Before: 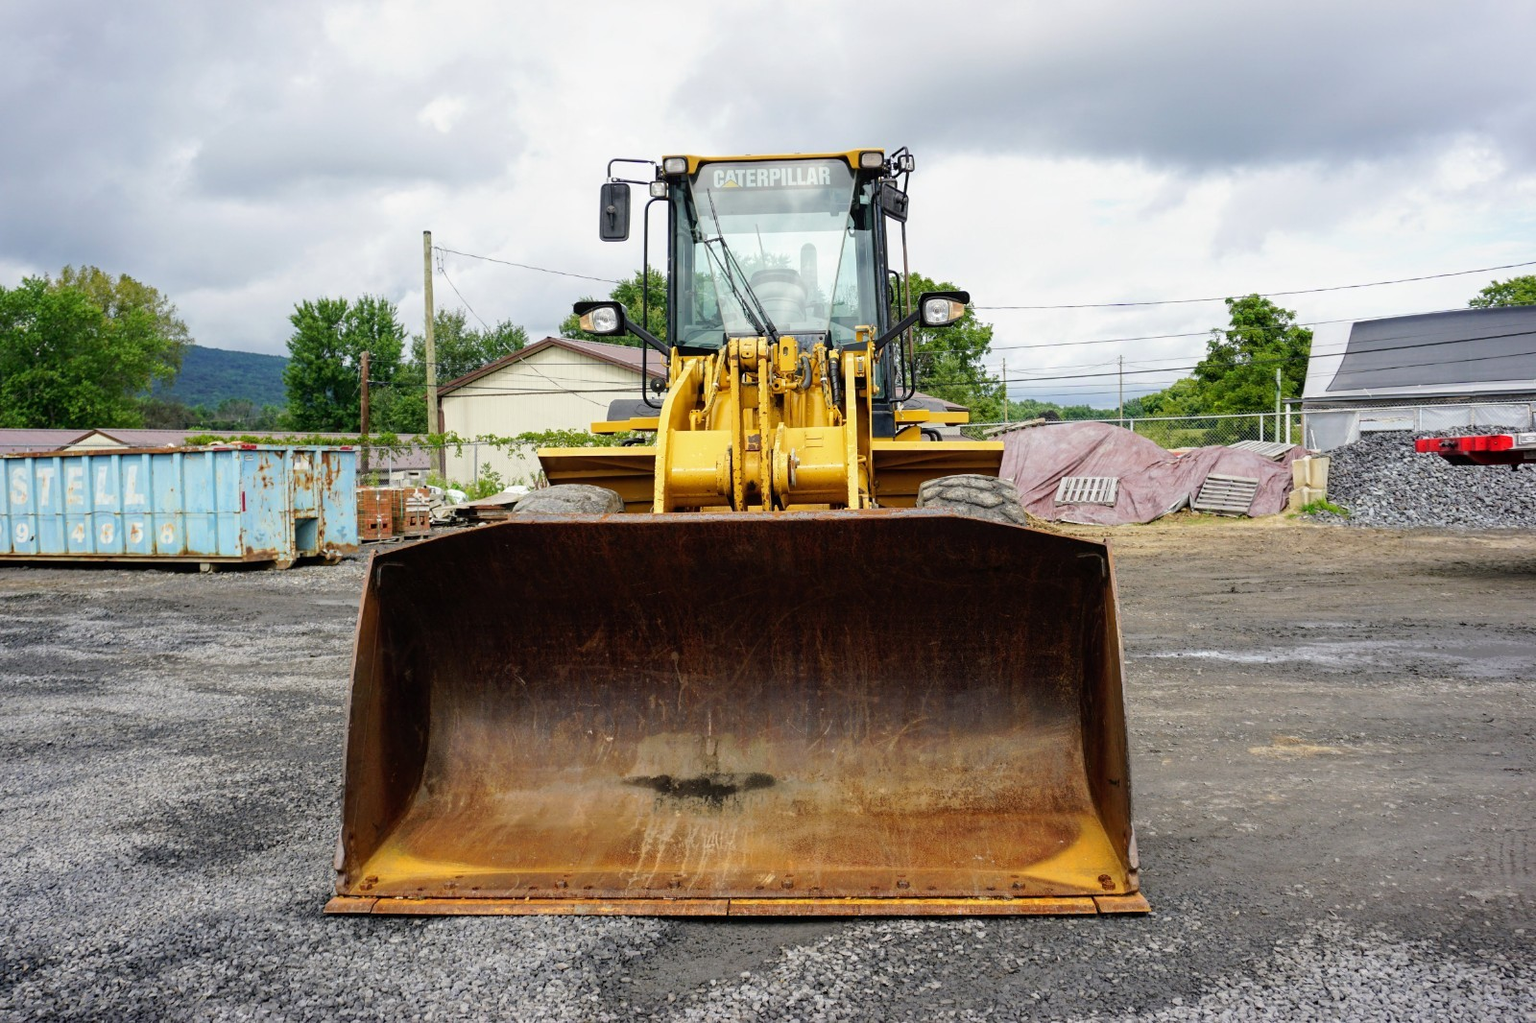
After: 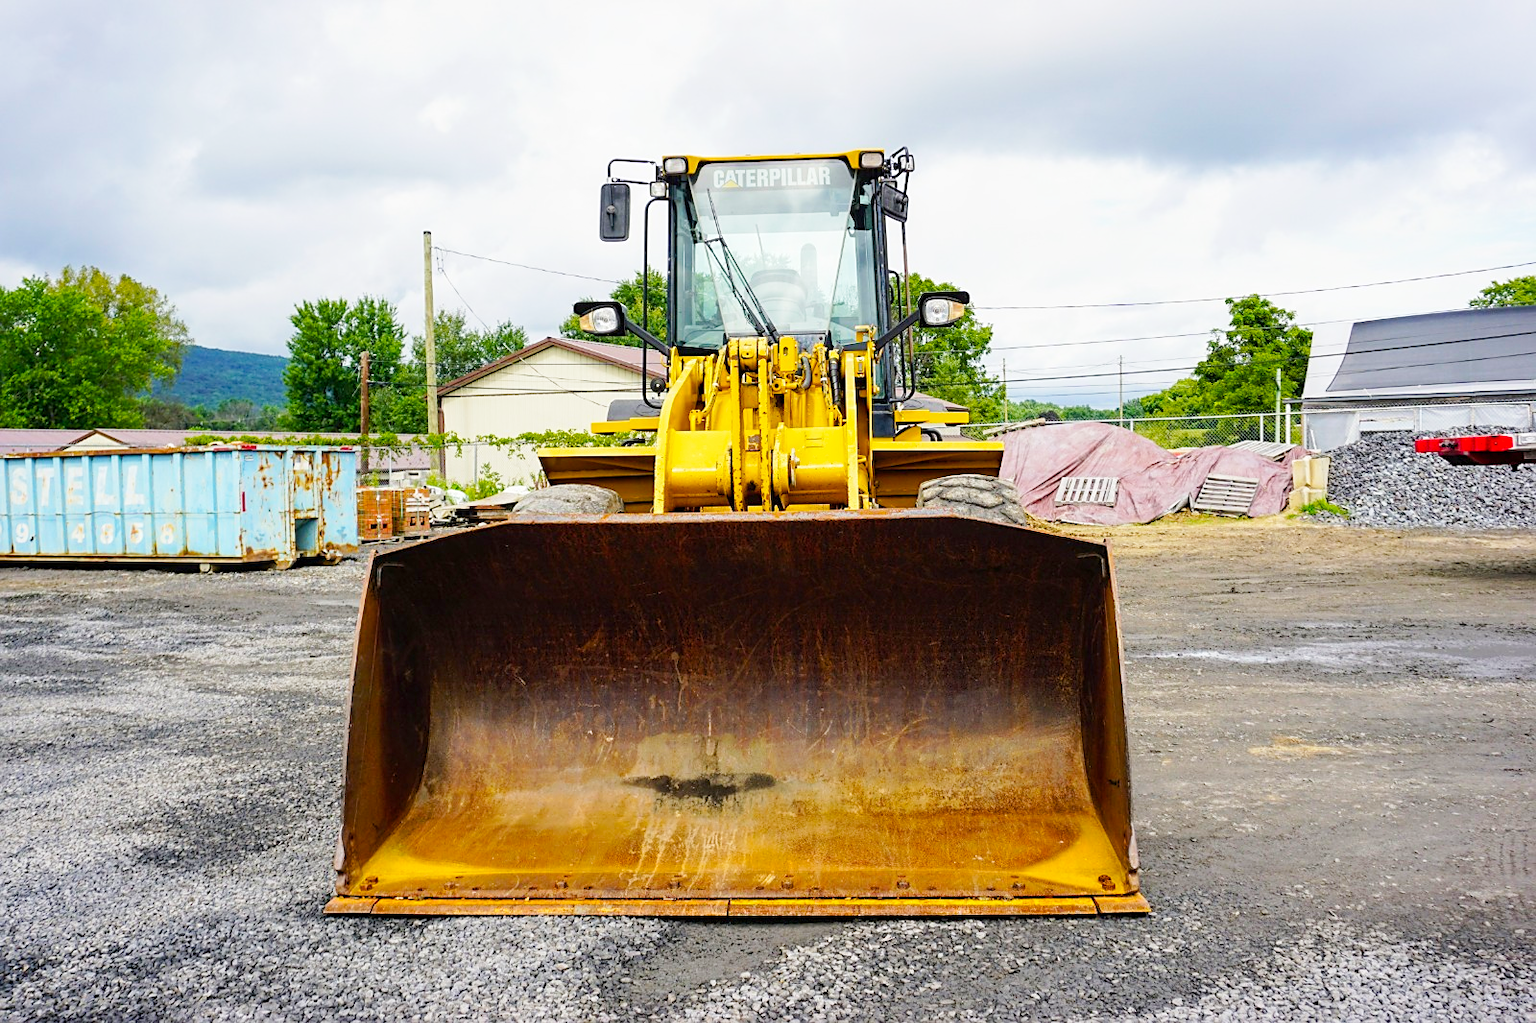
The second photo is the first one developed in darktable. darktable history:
sharpen: radius 1.864, amount 0.398, threshold 1.271
color balance rgb: perceptual saturation grading › global saturation 30%, global vibrance 20%
base curve: curves: ch0 [(0, 0) (0.204, 0.334) (0.55, 0.733) (1, 1)], preserve colors none
